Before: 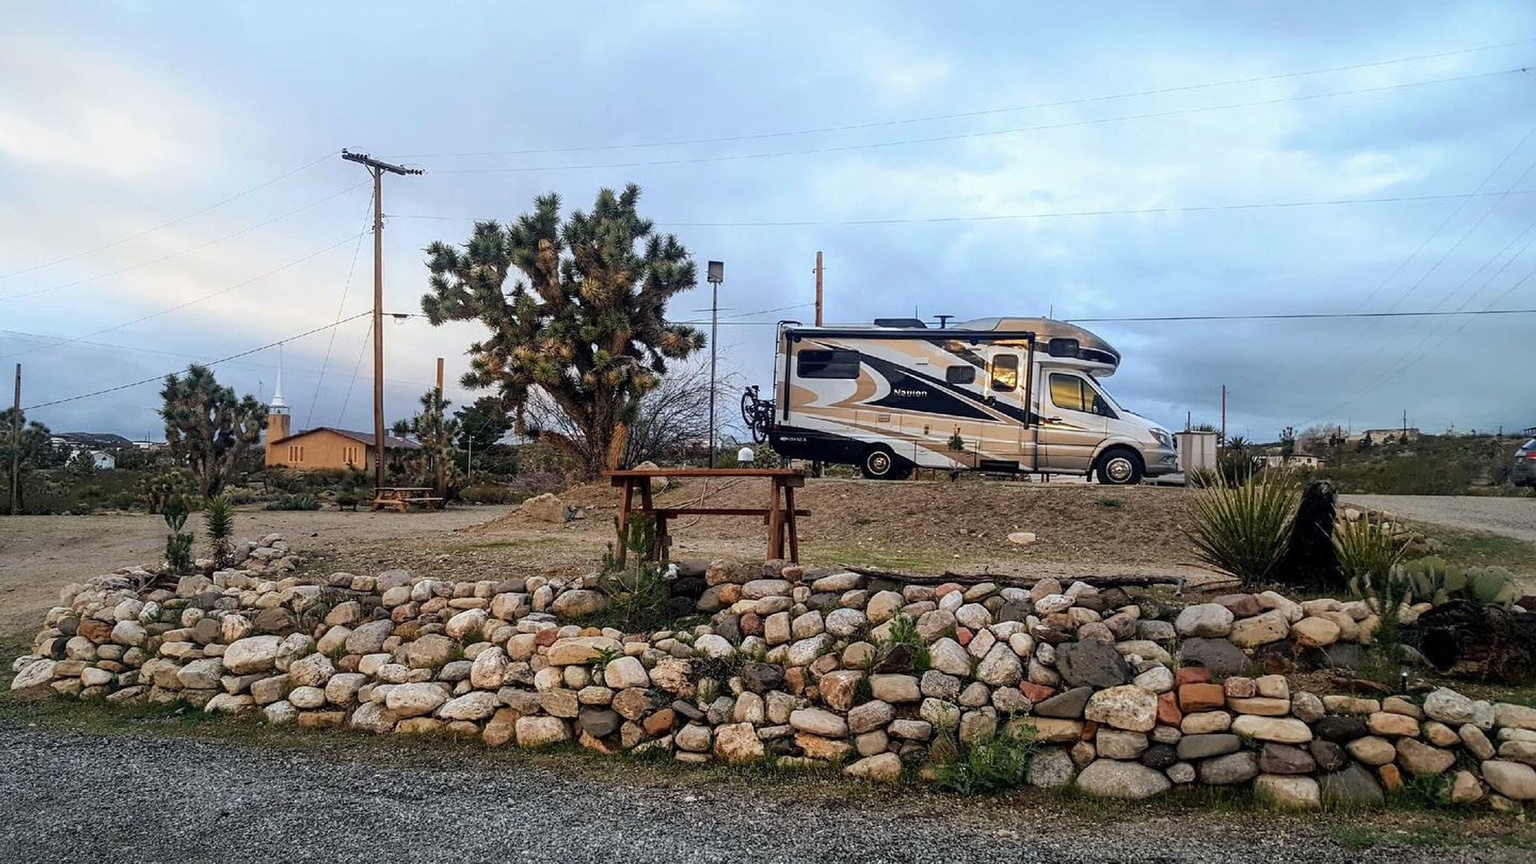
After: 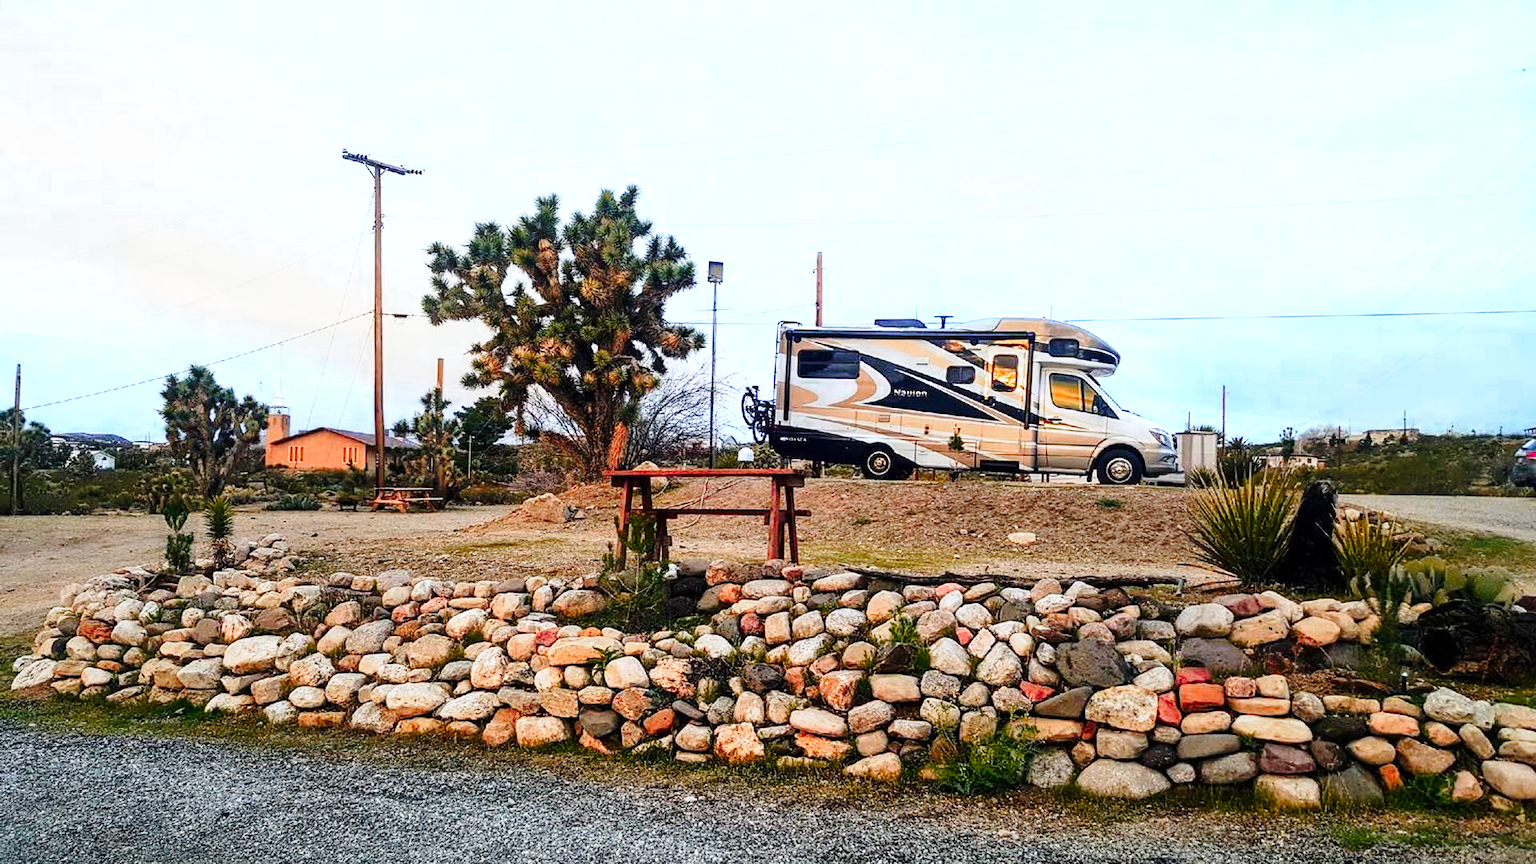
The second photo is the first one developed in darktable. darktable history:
color zones: curves: ch0 [(0.473, 0.374) (0.742, 0.784)]; ch1 [(0.354, 0.737) (0.742, 0.705)]; ch2 [(0.318, 0.421) (0.758, 0.532)]
base curve: curves: ch0 [(0, 0) (0.028, 0.03) (0.121, 0.232) (0.46, 0.748) (0.859, 0.968) (1, 1)], preserve colors none
